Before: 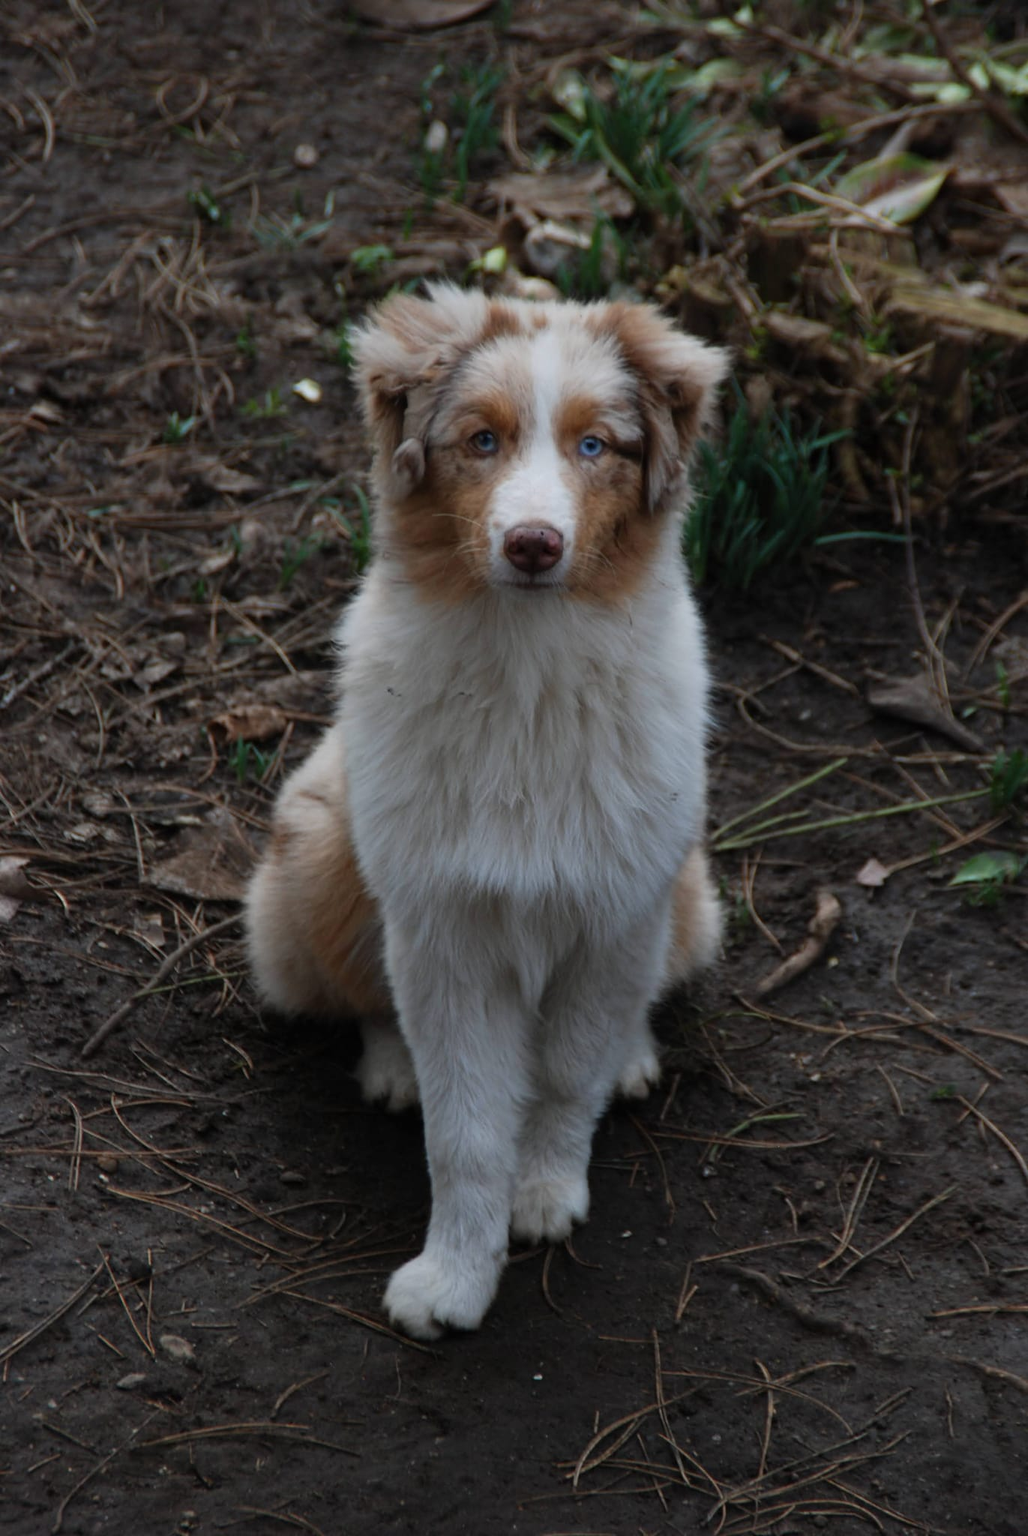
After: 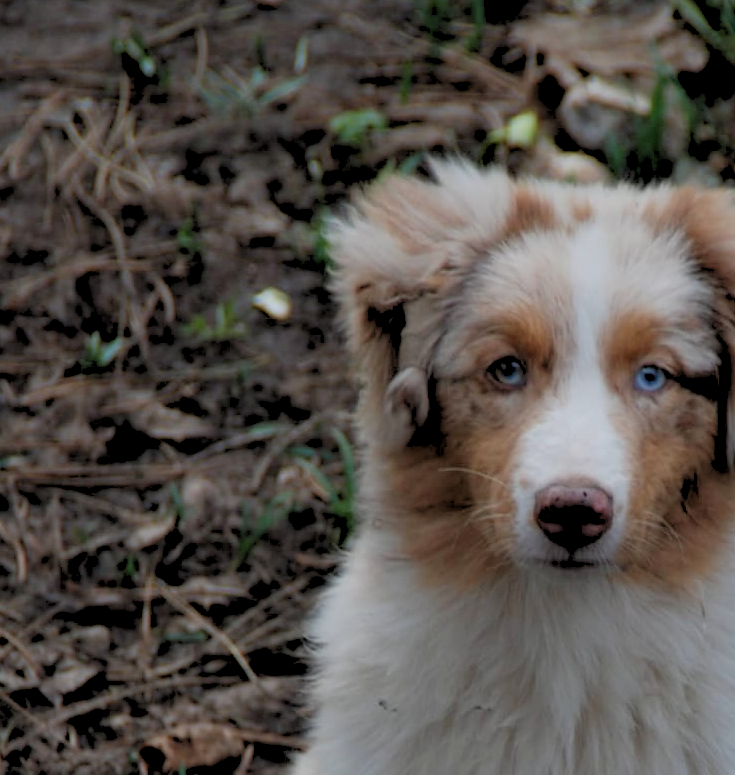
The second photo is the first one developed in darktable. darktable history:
rgb levels: preserve colors sum RGB, levels [[0.038, 0.433, 0.934], [0, 0.5, 1], [0, 0.5, 1]]
crop: left 10.121%, top 10.631%, right 36.218%, bottom 51.526%
